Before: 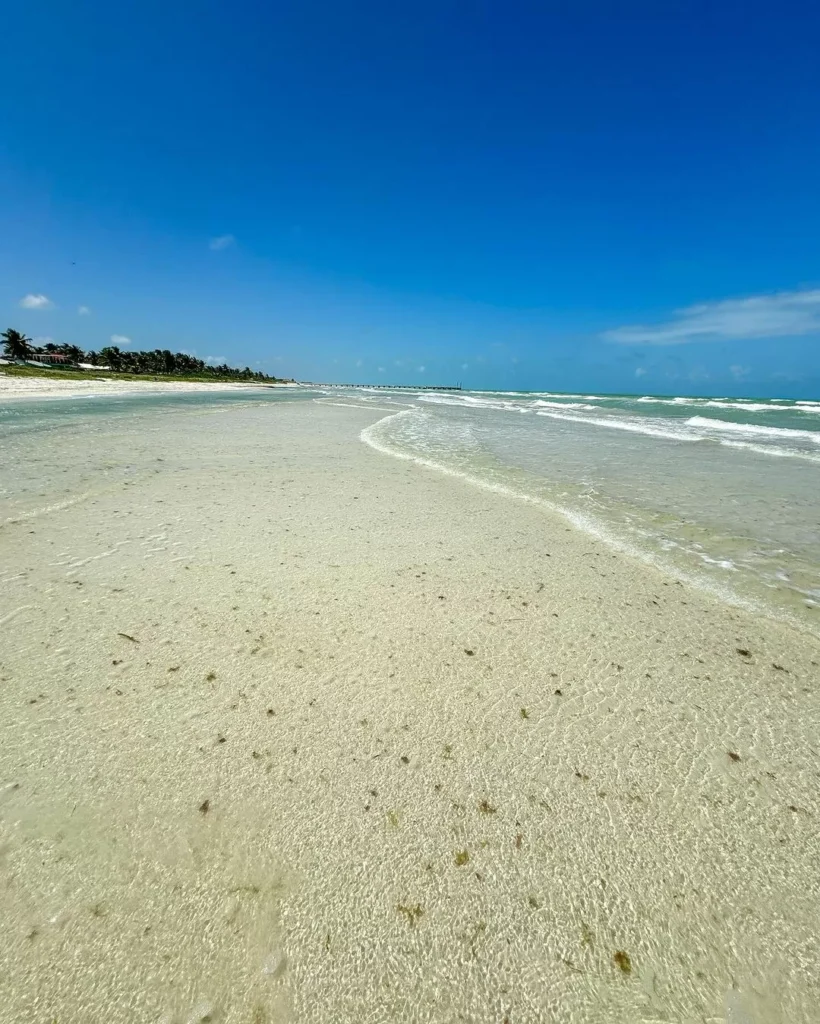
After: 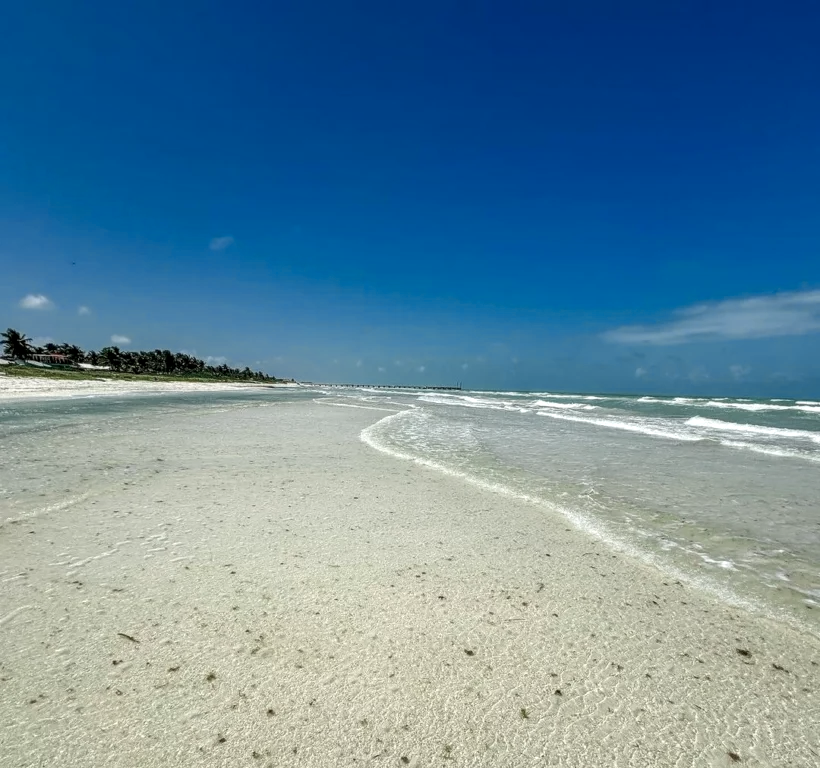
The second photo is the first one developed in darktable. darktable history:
local contrast: detail 130%
crop: bottom 24.982%
color zones: curves: ch0 [(0, 0.5) (0.125, 0.4) (0.25, 0.5) (0.375, 0.4) (0.5, 0.4) (0.625, 0.35) (0.75, 0.35) (0.875, 0.5)]; ch1 [(0, 0.35) (0.125, 0.45) (0.25, 0.35) (0.375, 0.35) (0.5, 0.35) (0.625, 0.35) (0.75, 0.45) (0.875, 0.35)]; ch2 [(0, 0.6) (0.125, 0.5) (0.25, 0.5) (0.375, 0.6) (0.5, 0.6) (0.625, 0.5) (0.75, 0.5) (0.875, 0.5)]
